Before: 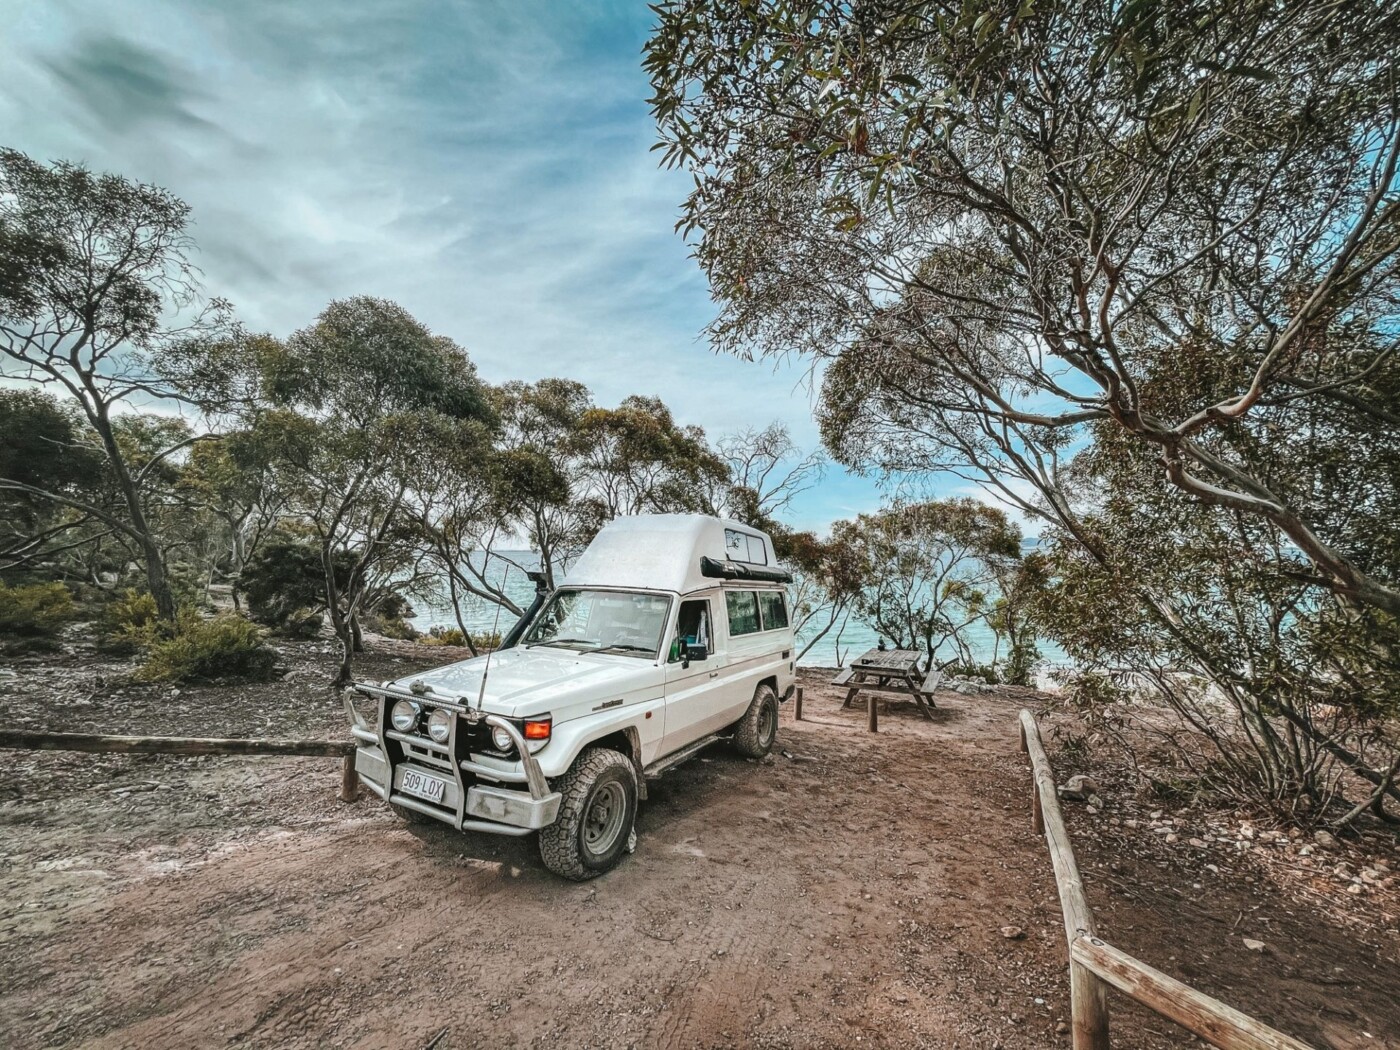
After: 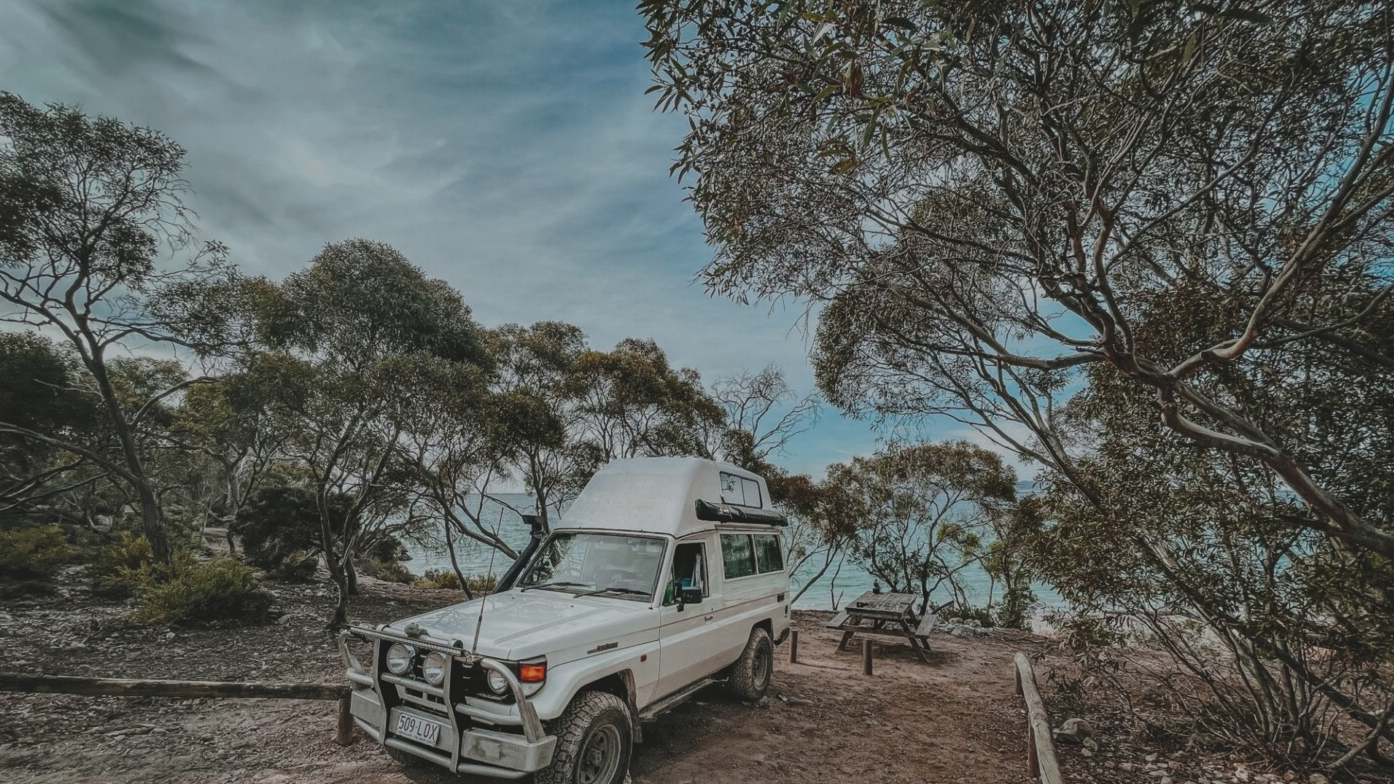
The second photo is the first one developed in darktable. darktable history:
exposure: black level correction -0.016, exposure -1.018 EV, compensate highlight preservation false
crop: left 0.387%, top 5.469%, bottom 19.809%
